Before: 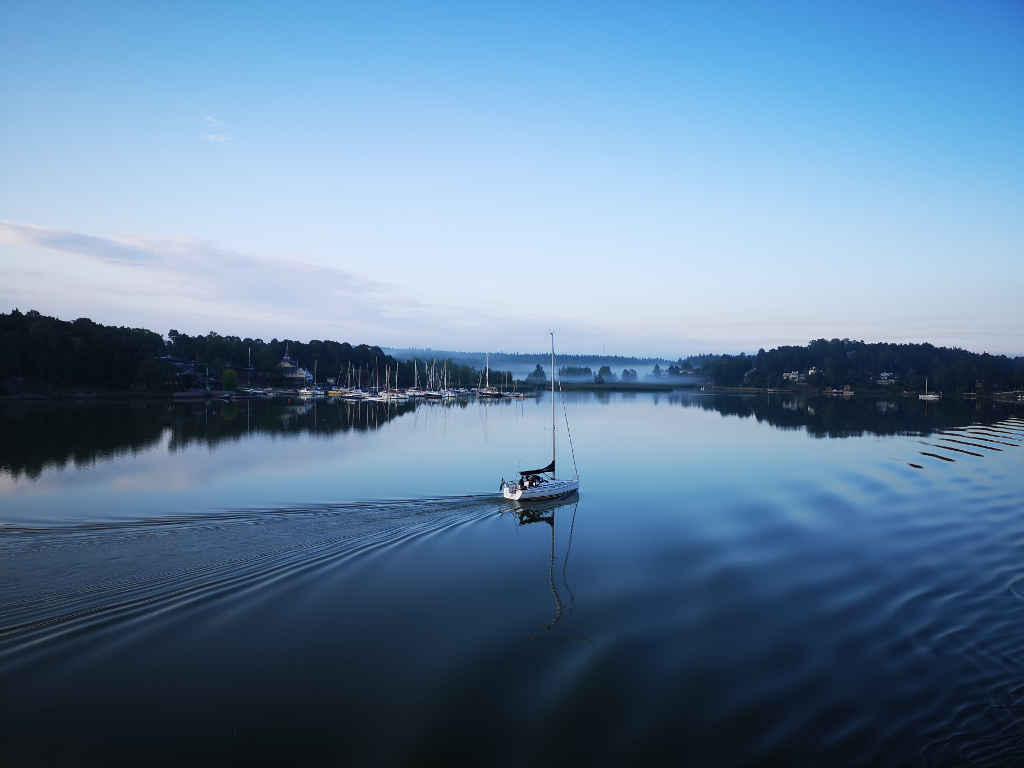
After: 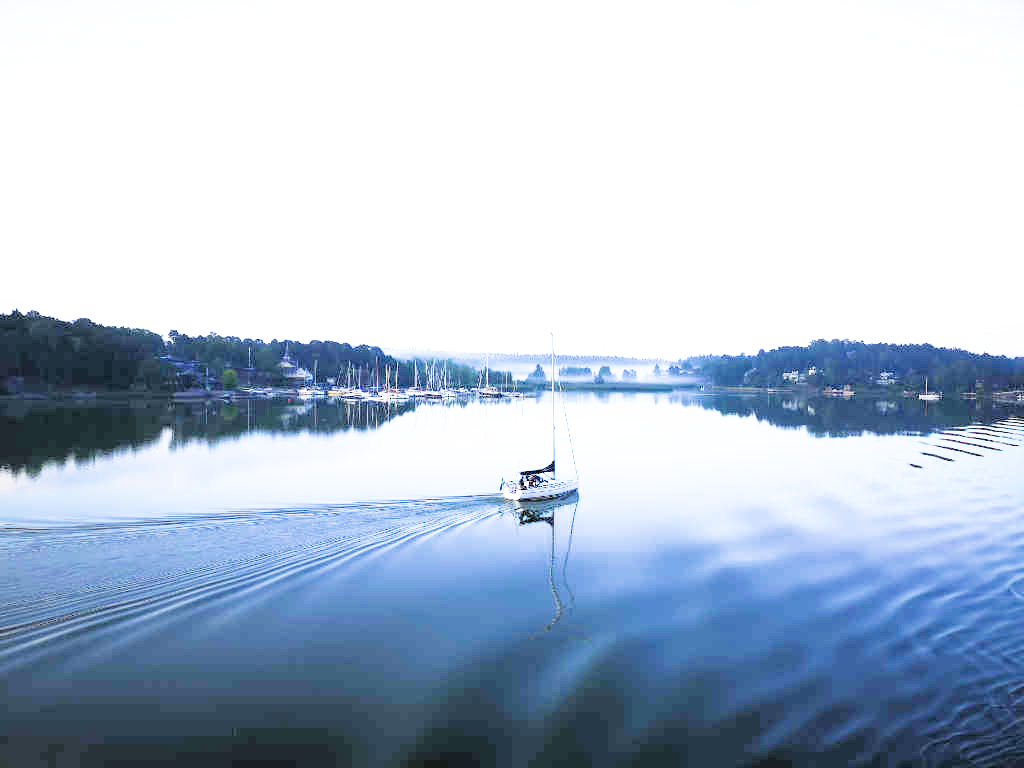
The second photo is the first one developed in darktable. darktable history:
exposure: exposure 3 EV, compensate highlight preservation false
filmic rgb: black relative exposure -4.58 EV, white relative exposure 4.8 EV, threshold 3 EV, hardness 2.36, latitude 36.07%, contrast 1.048, highlights saturation mix 1.32%, shadows ↔ highlights balance 1.25%, color science v4 (2020), enable highlight reconstruction true
